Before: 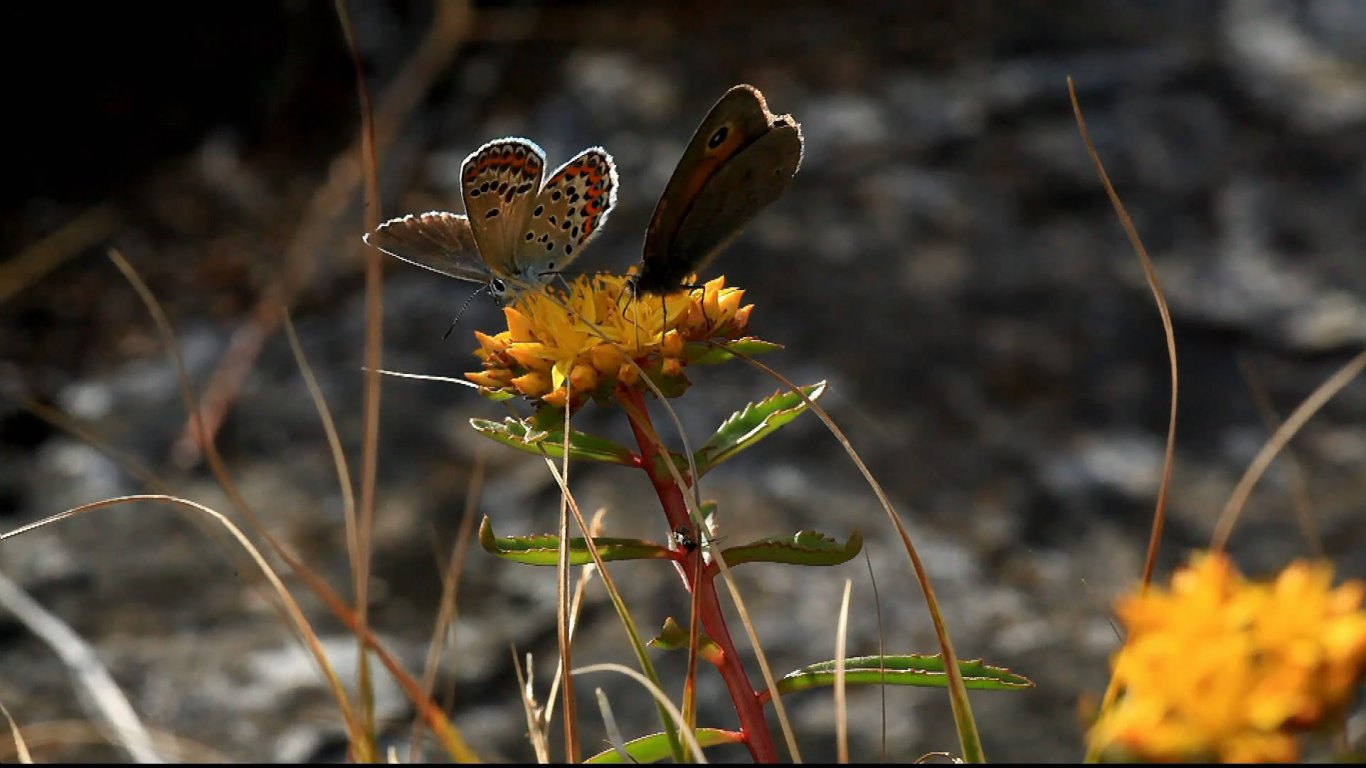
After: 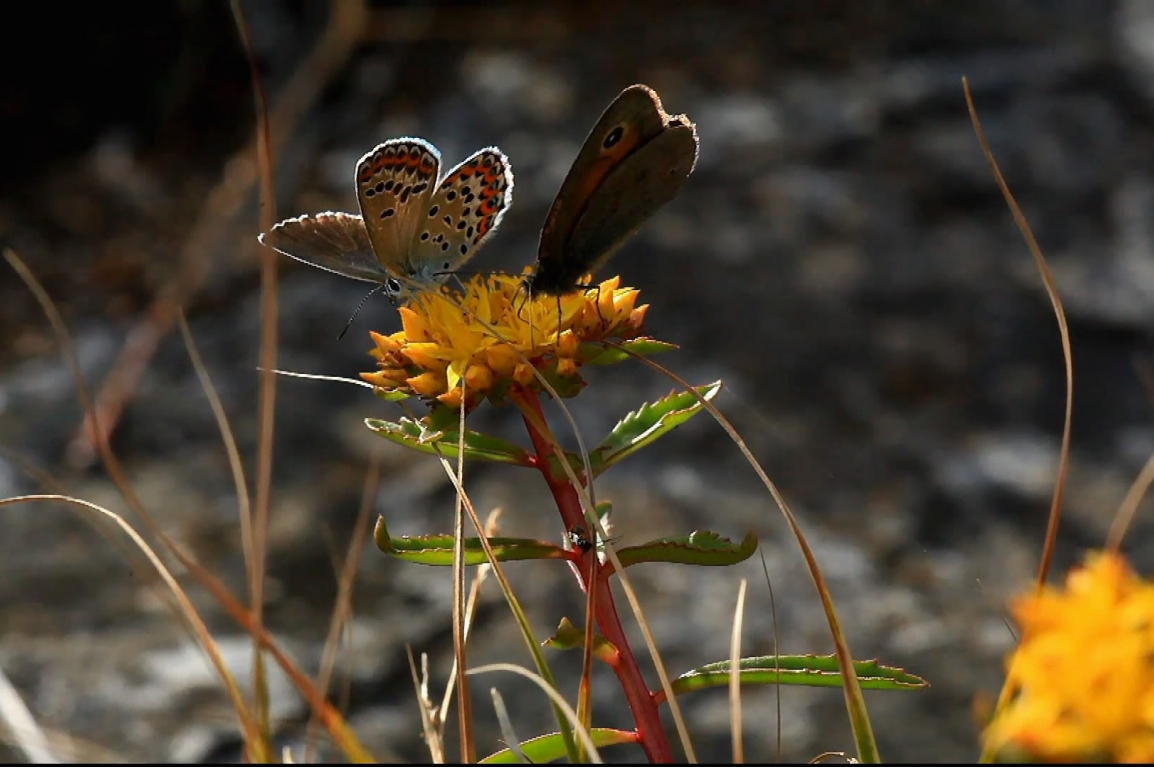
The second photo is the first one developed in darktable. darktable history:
contrast brightness saturation: contrast -0.013, brightness -0.007, saturation 0.031
crop: left 7.708%, right 7.787%
